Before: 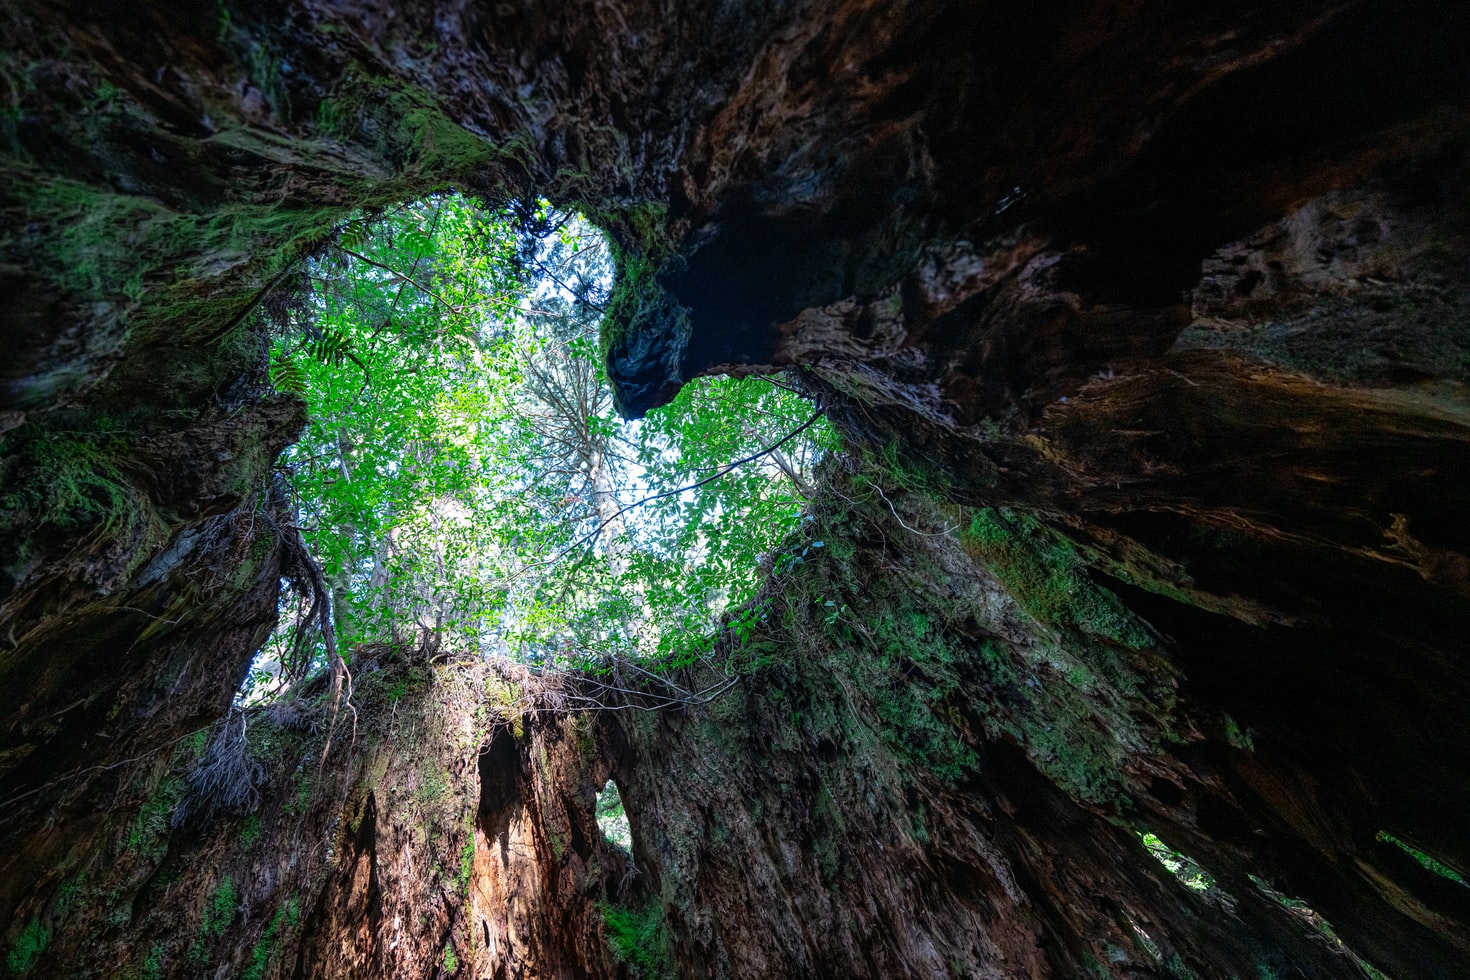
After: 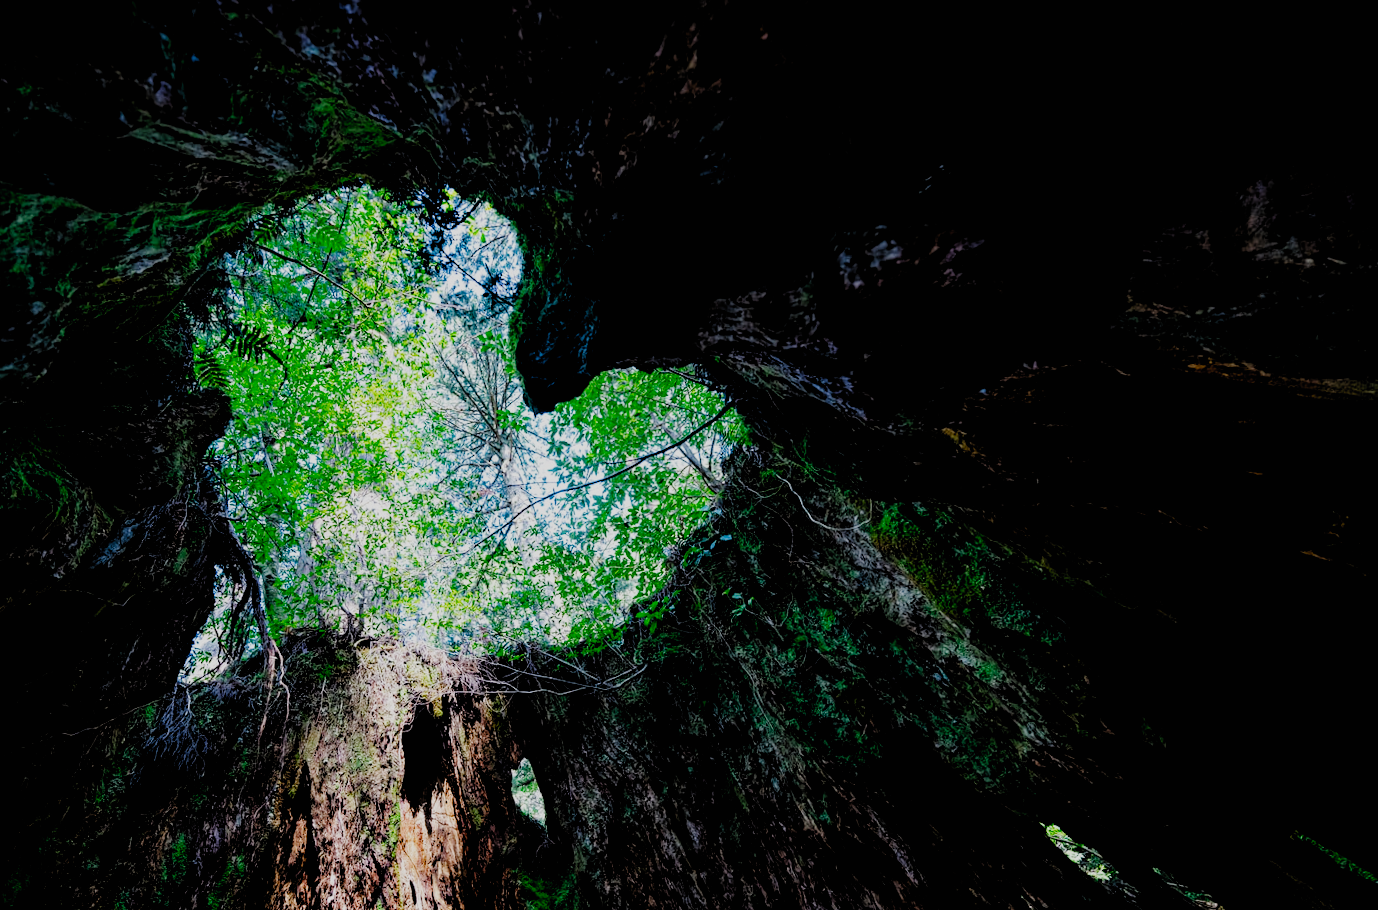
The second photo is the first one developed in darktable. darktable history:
rotate and perspective: rotation 0.062°, lens shift (vertical) 0.115, lens shift (horizontal) -0.133, crop left 0.047, crop right 0.94, crop top 0.061, crop bottom 0.94
crop: left 0.434%, top 0.485%, right 0.244%, bottom 0.386%
filmic rgb: black relative exposure -2.85 EV, white relative exposure 4.56 EV, hardness 1.77, contrast 1.25, preserve chrominance no, color science v5 (2021)
